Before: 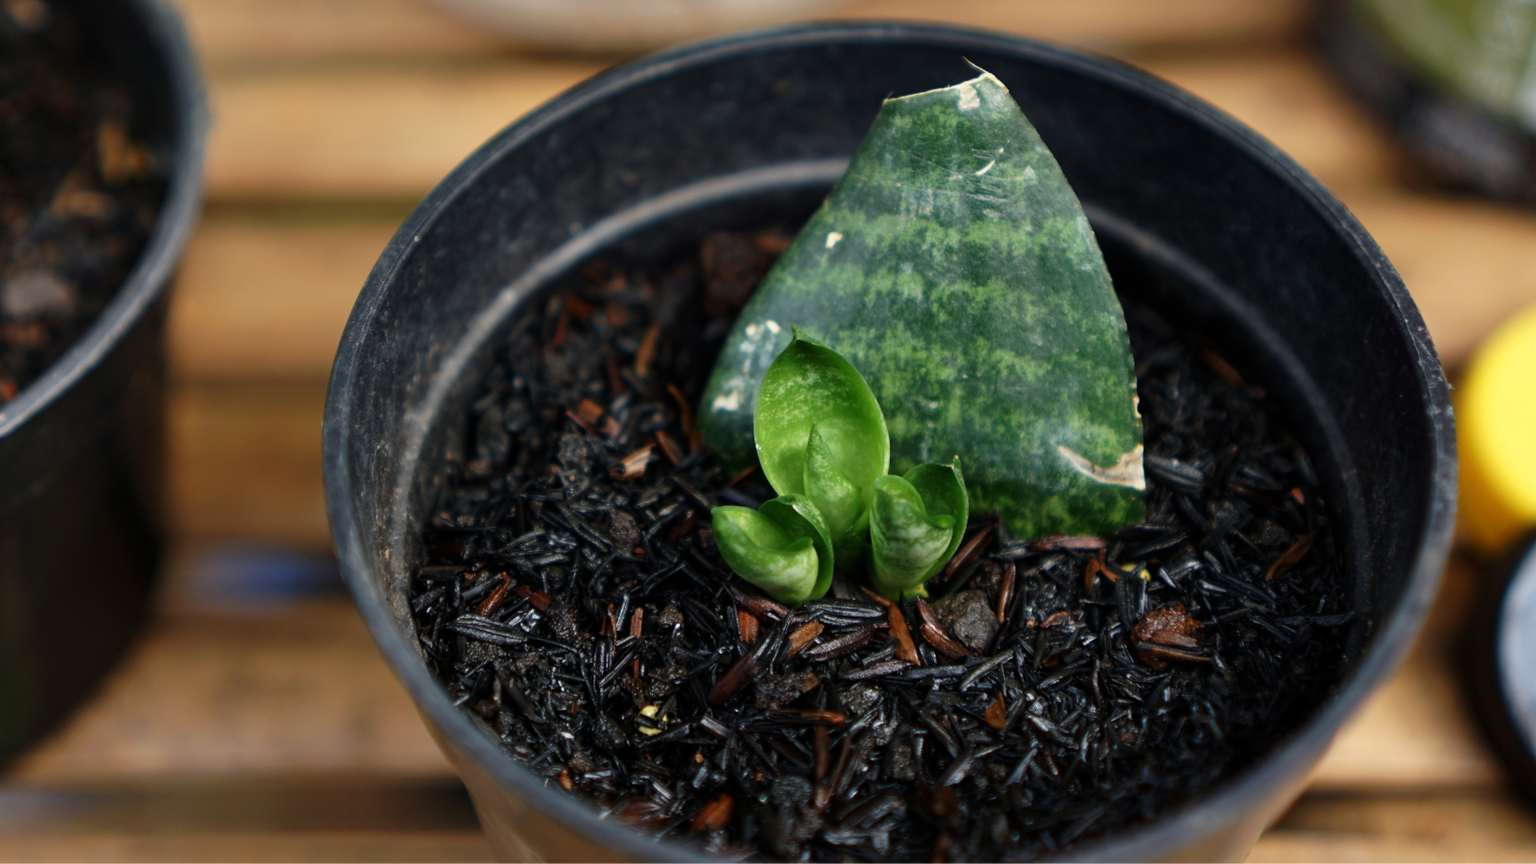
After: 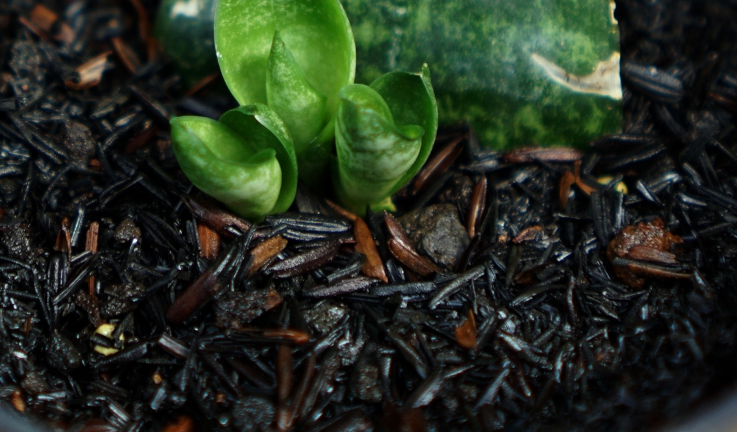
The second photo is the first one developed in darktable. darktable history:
crop: left 35.741%, top 45.749%, right 18.174%, bottom 6.172%
color correction: highlights a* -6.33, highlights b* 0.728
